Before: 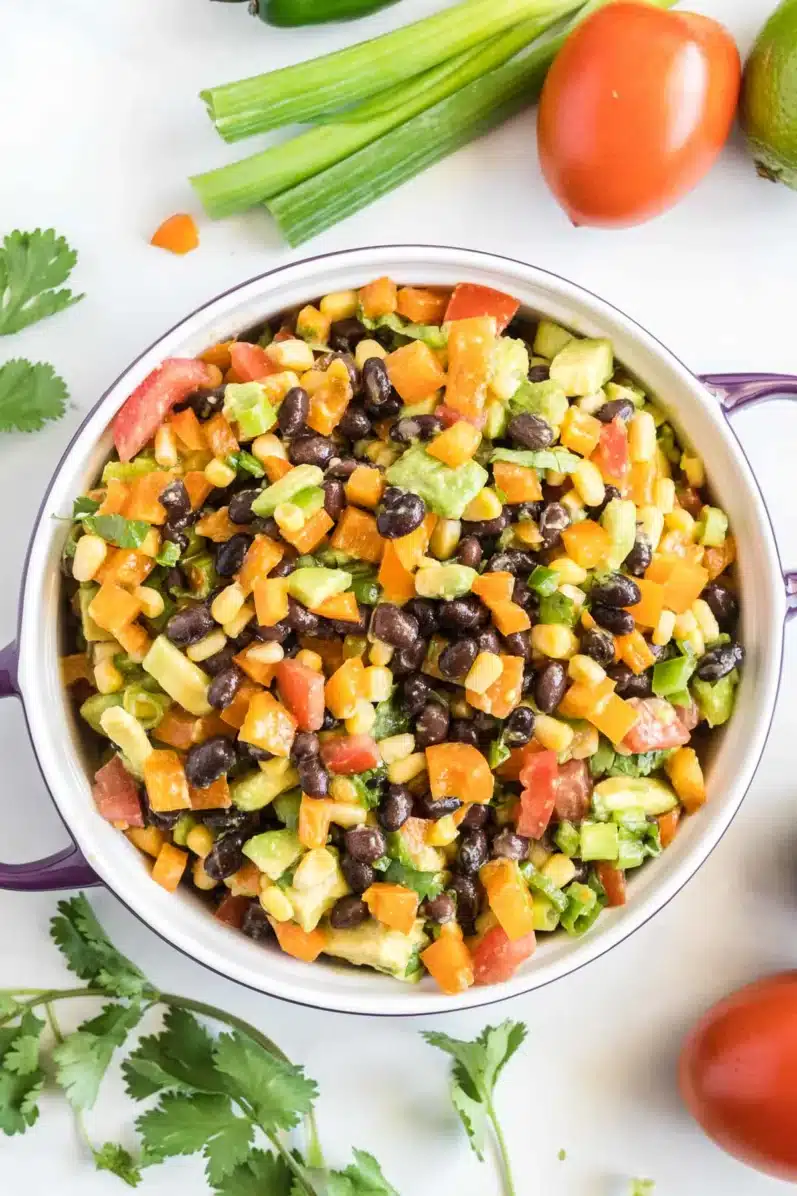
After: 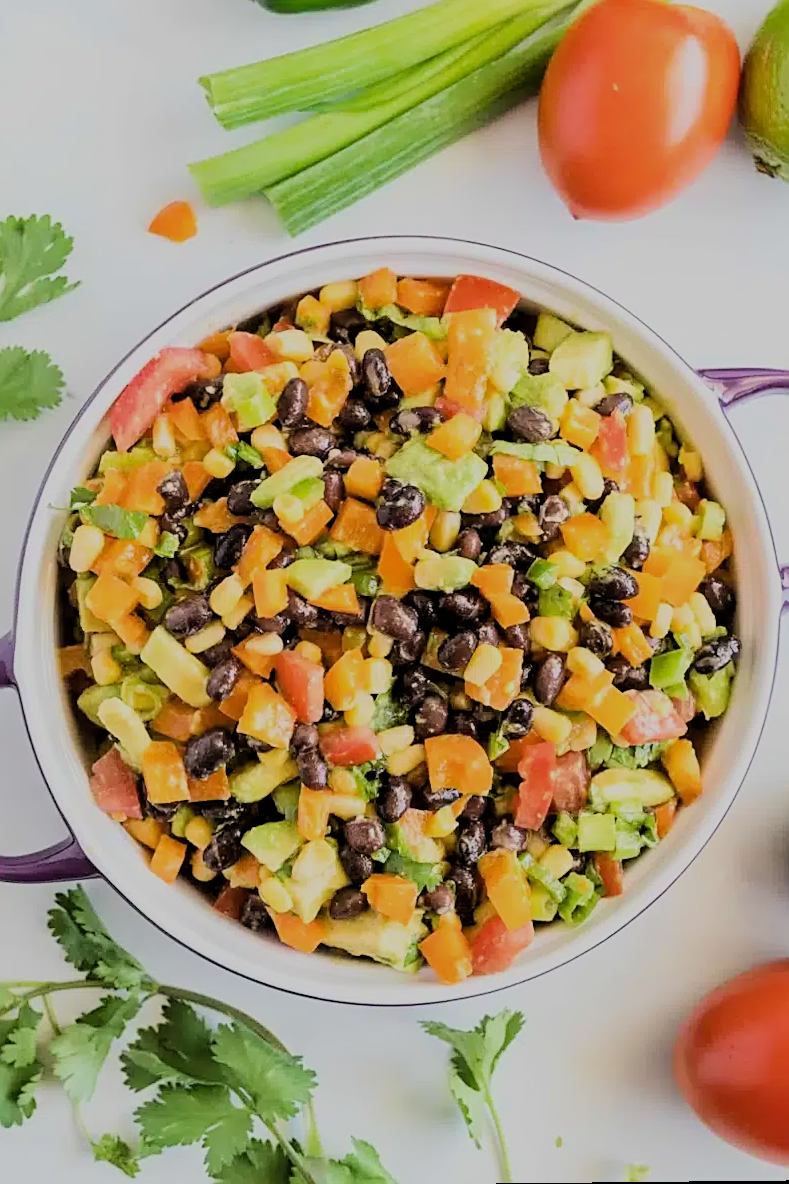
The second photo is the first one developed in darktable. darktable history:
rotate and perspective: rotation 0.174°, lens shift (vertical) 0.013, lens shift (horizontal) 0.019, shear 0.001, automatic cropping original format, crop left 0.007, crop right 0.991, crop top 0.016, crop bottom 0.997
sharpen: on, module defaults
filmic rgb: black relative exposure -6.15 EV, white relative exposure 6.96 EV, hardness 2.23, color science v6 (2022)
